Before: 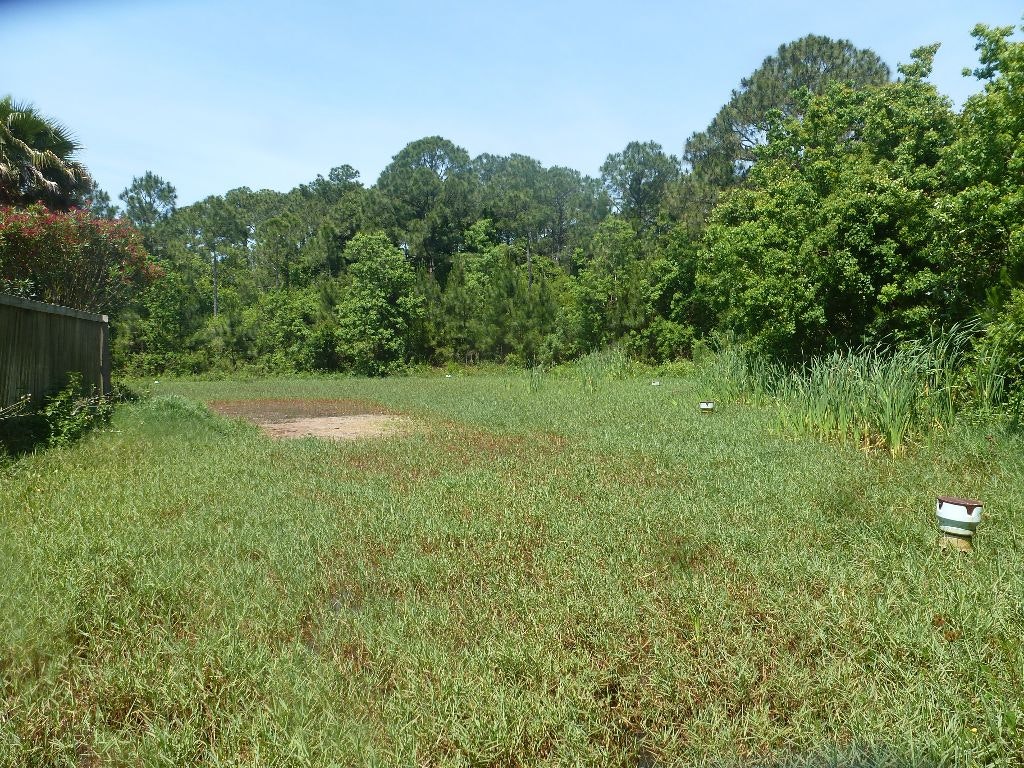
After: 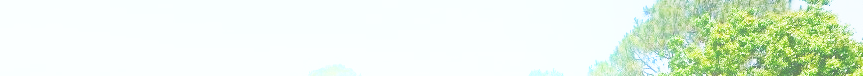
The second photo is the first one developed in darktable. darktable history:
crop and rotate: left 9.644%, top 9.491%, right 6.021%, bottom 80.509%
base curve: curves: ch0 [(0, 0) (0, 0.001) (0.001, 0.001) (0.004, 0.002) (0.007, 0.004) (0.015, 0.013) (0.033, 0.045) (0.052, 0.096) (0.075, 0.17) (0.099, 0.241) (0.163, 0.42) (0.219, 0.55) (0.259, 0.616) (0.327, 0.722) (0.365, 0.765) (0.522, 0.873) (0.547, 0.881) (0.689, 0.919) (0.826, 0.952) (1, 1)], preserve colors none
bloom: on, module defaults
